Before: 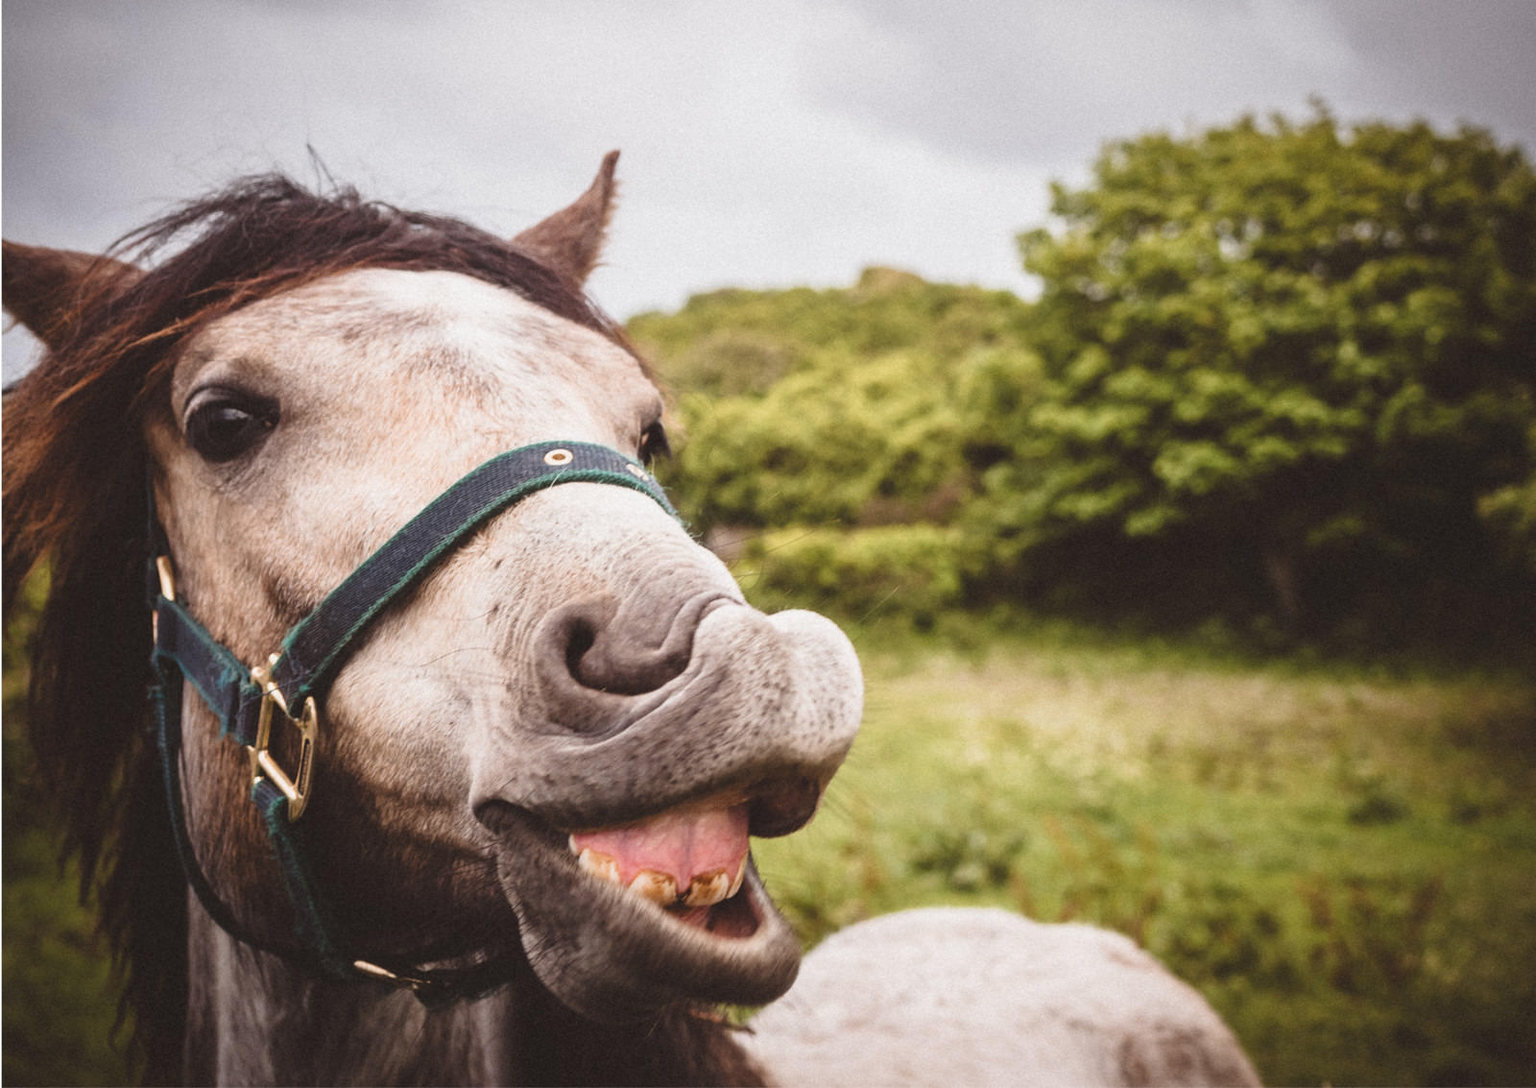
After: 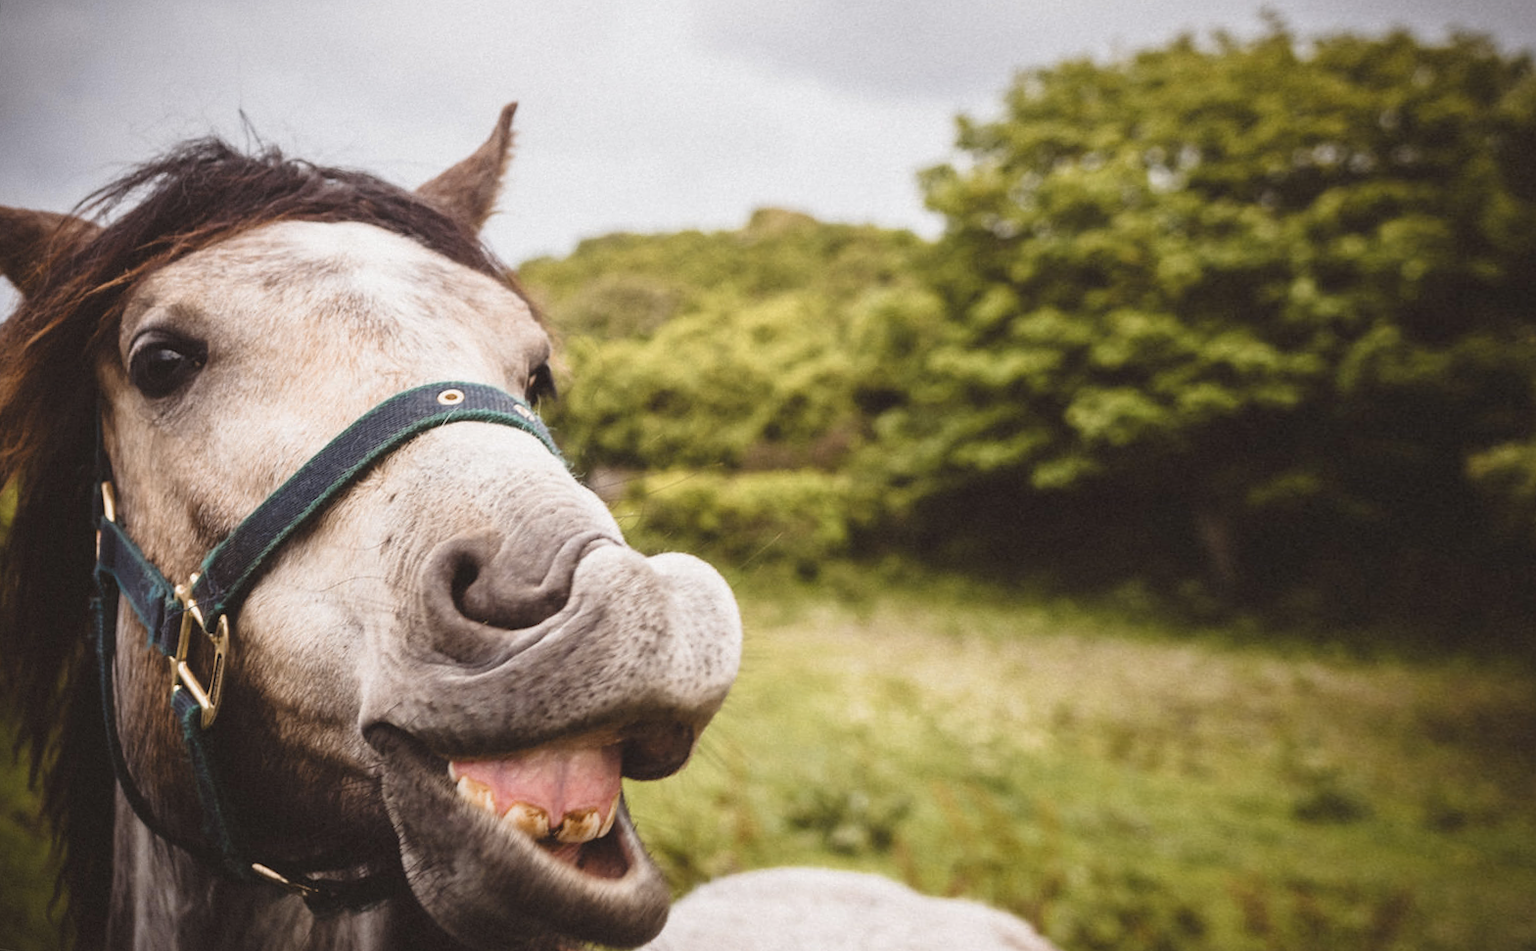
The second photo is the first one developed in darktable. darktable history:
color contrast: green-magenta contrast 0.81
rotate and perspective: rotation 1.69°, lens shift (vertical) -0.023, lens shift (horizontal) -0.291, crop left 0.025, crop right 0.988, crop top 0.092, crop bottom 0.842
